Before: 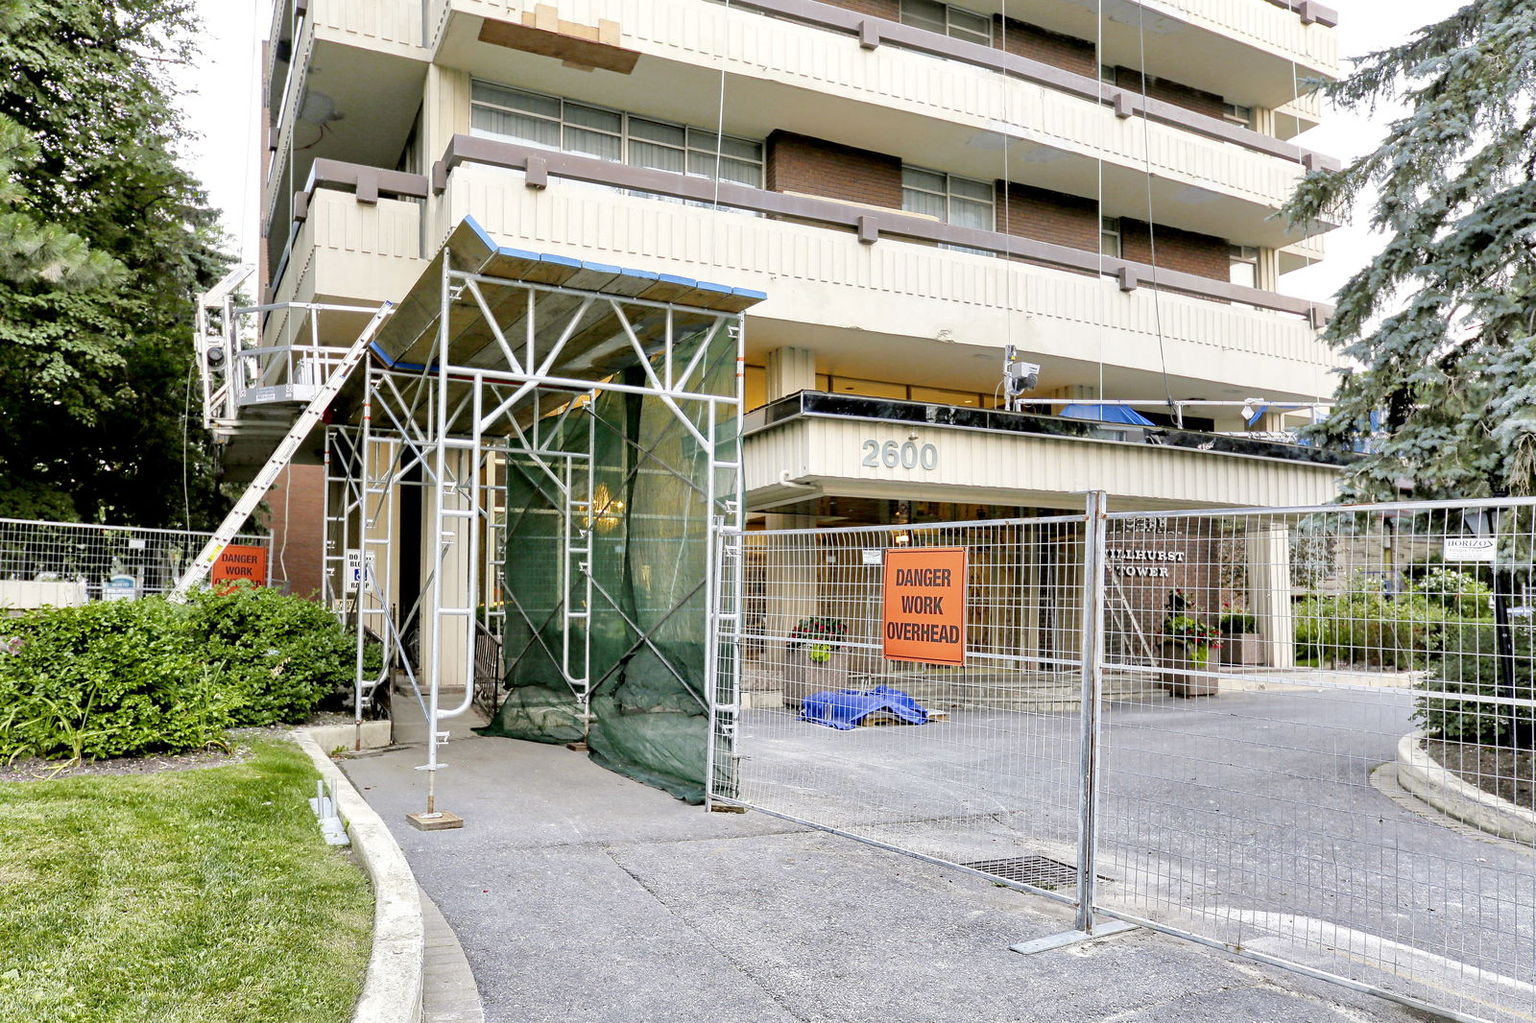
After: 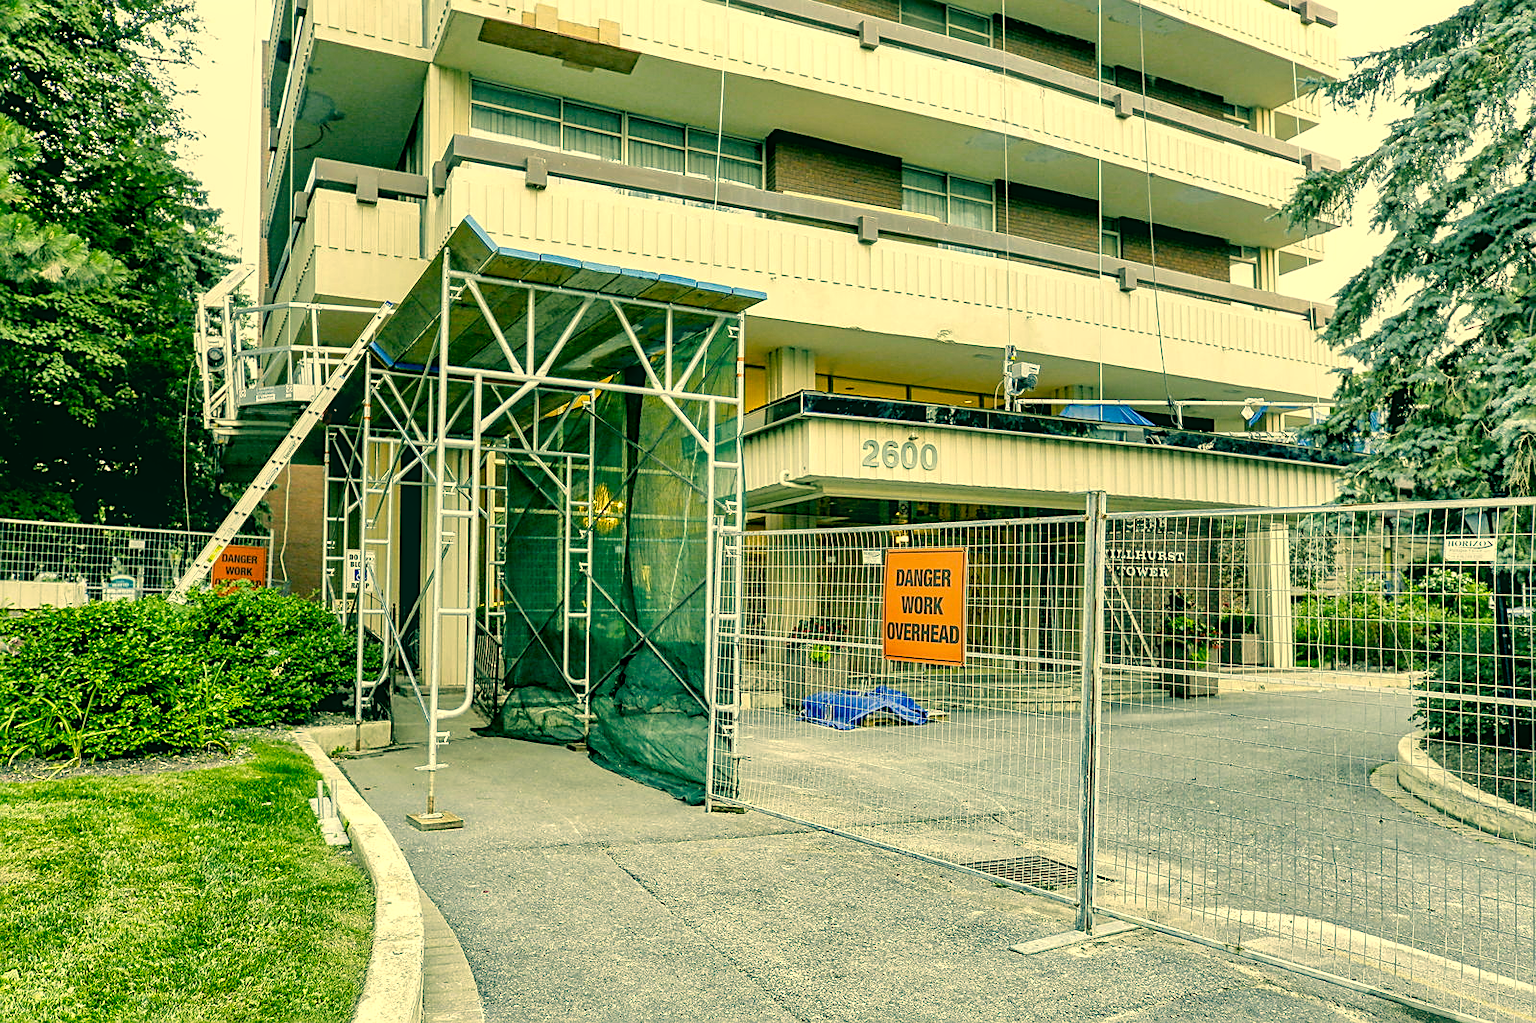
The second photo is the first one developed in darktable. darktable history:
sharpen: on, module defaults
color correction: highlights a* 1.98, highlights b* 34.48, shadows a* -37.38, shadows b* -6
local contrast: highlights 33%, detail 134%
